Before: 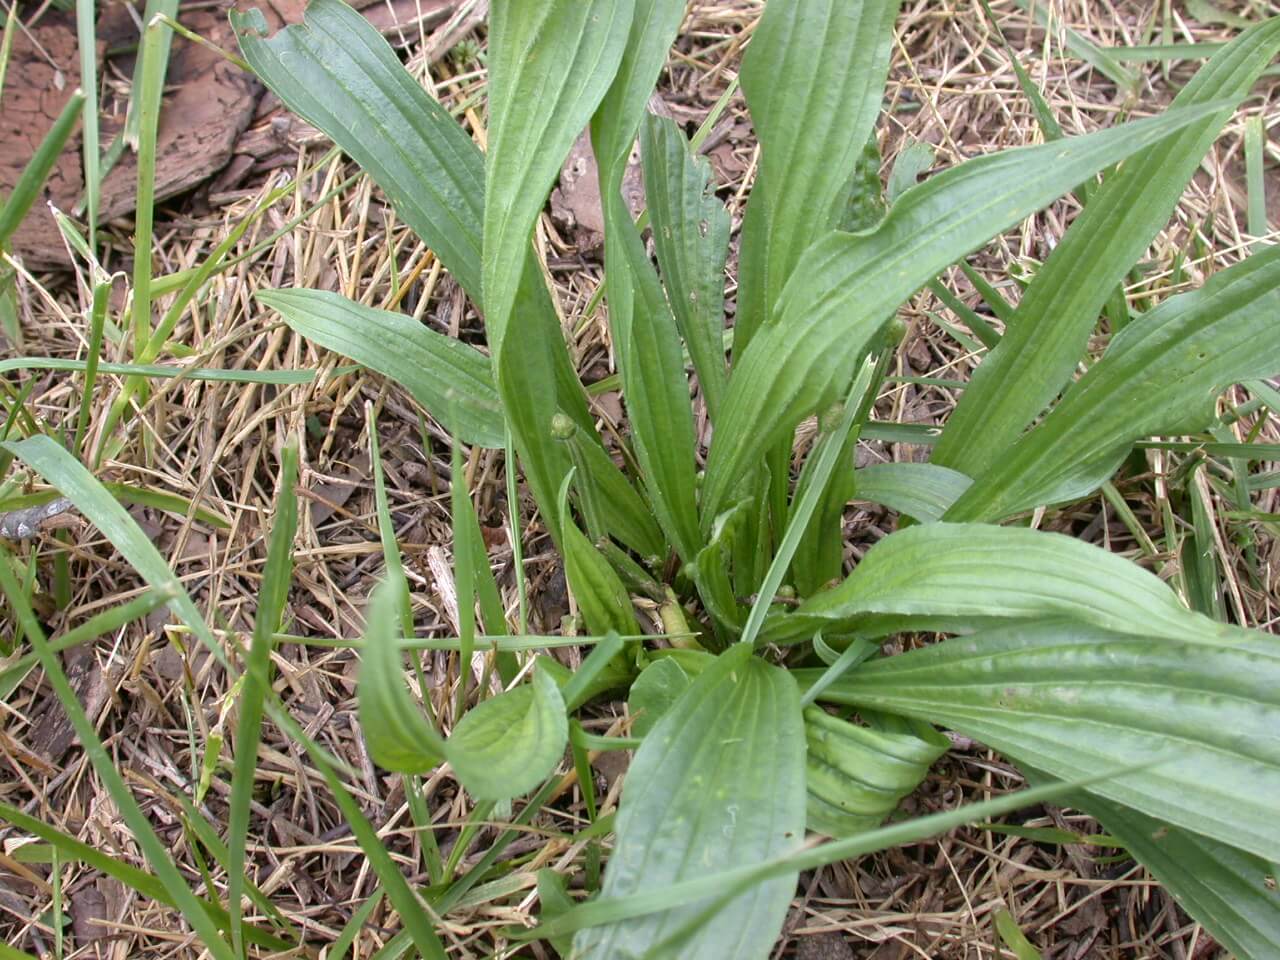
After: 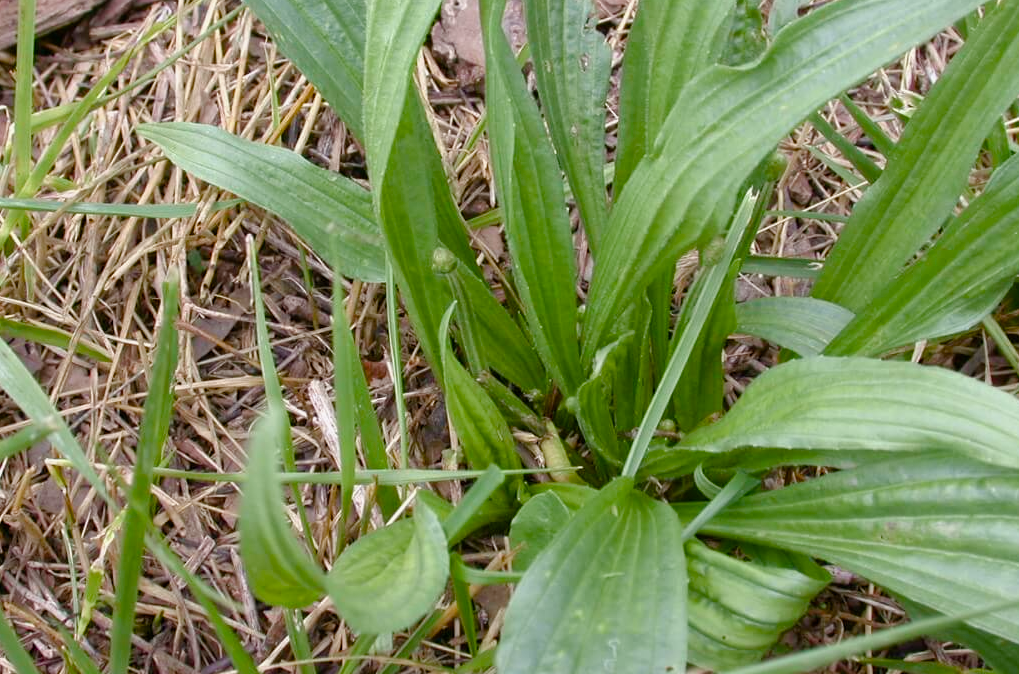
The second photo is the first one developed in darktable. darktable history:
crop: left 9.372%, top 17.339%, right 11.009%, bottom 12.387%
color balance rgb: linear chroma grading › global chroma 14.827%, perceptual saturation grading › global saturation 20%, perceptual saturation grading › highlights -50.536%, perceptual saturation grading › shadows 30.63%, perceptual brilliance grading › global brilliance 1.42%, perceptual brilliance grading › highlights -3.601%
